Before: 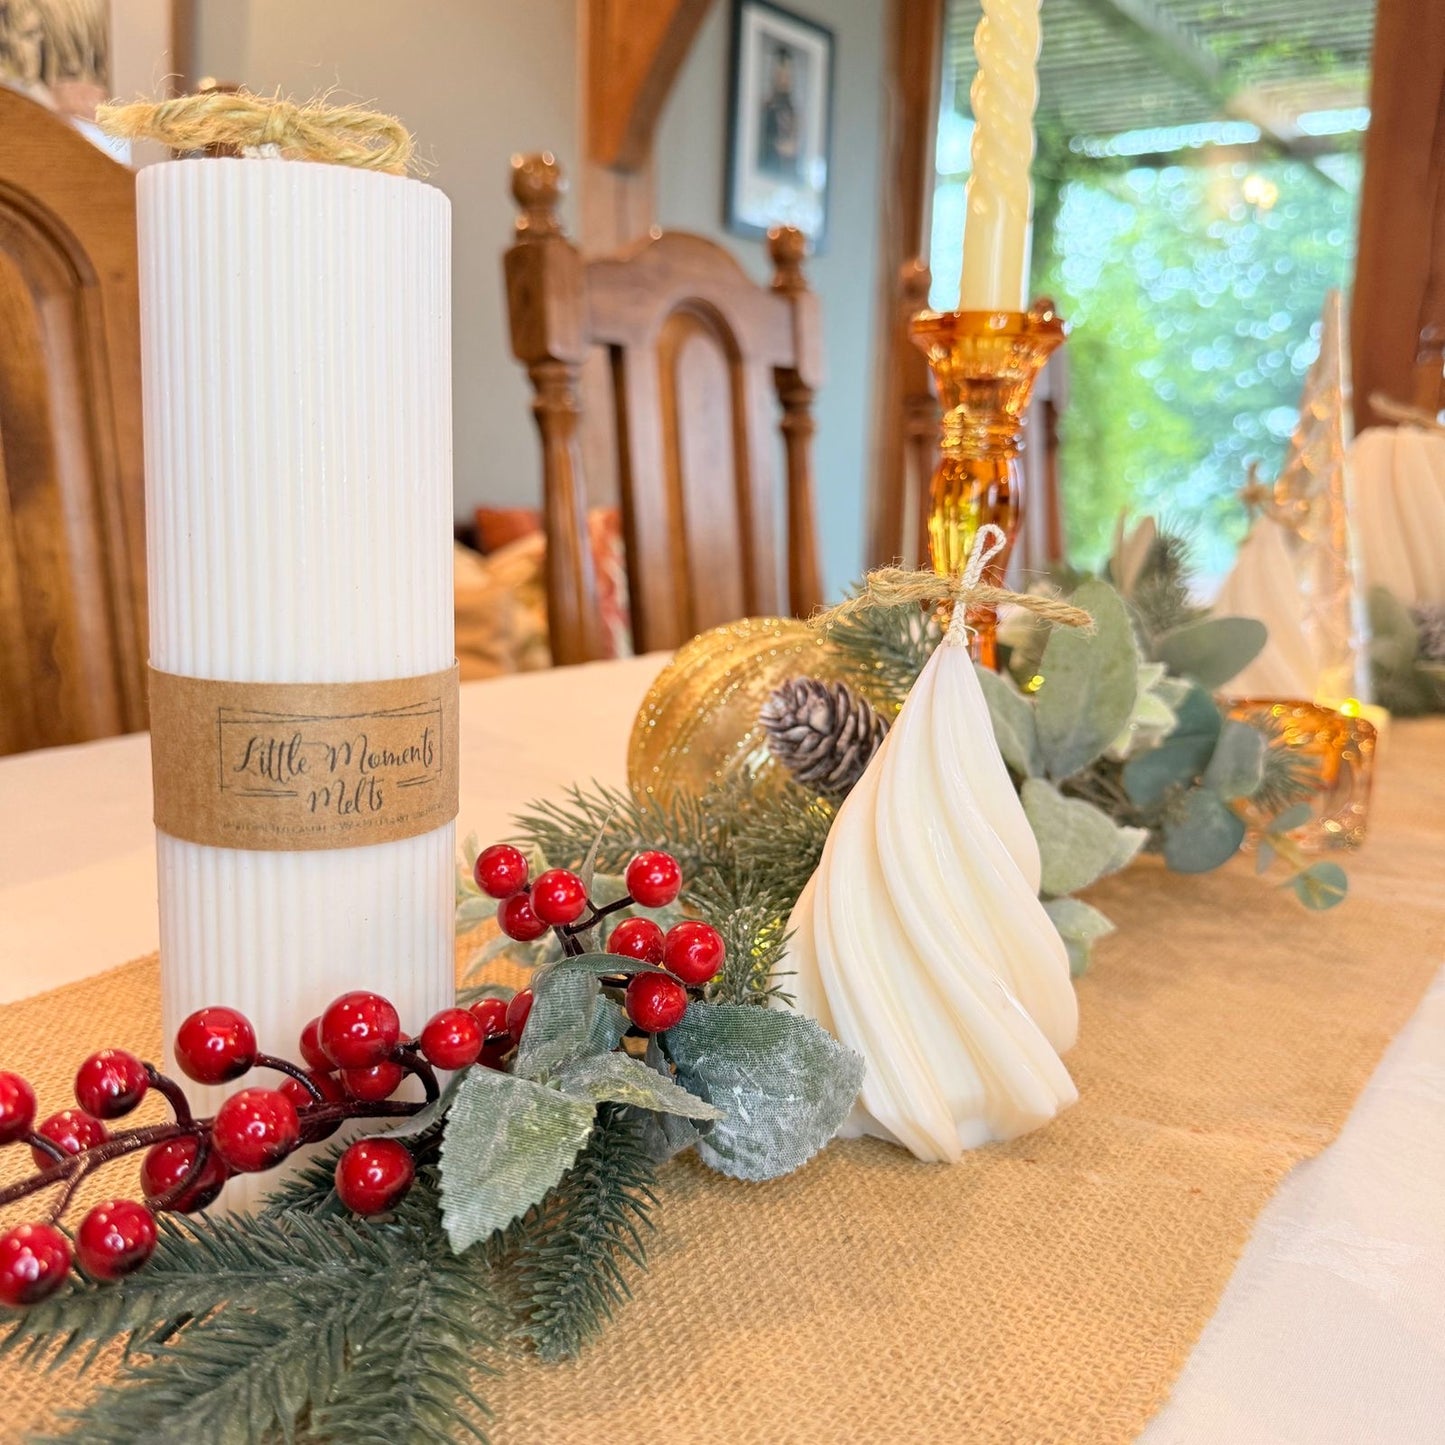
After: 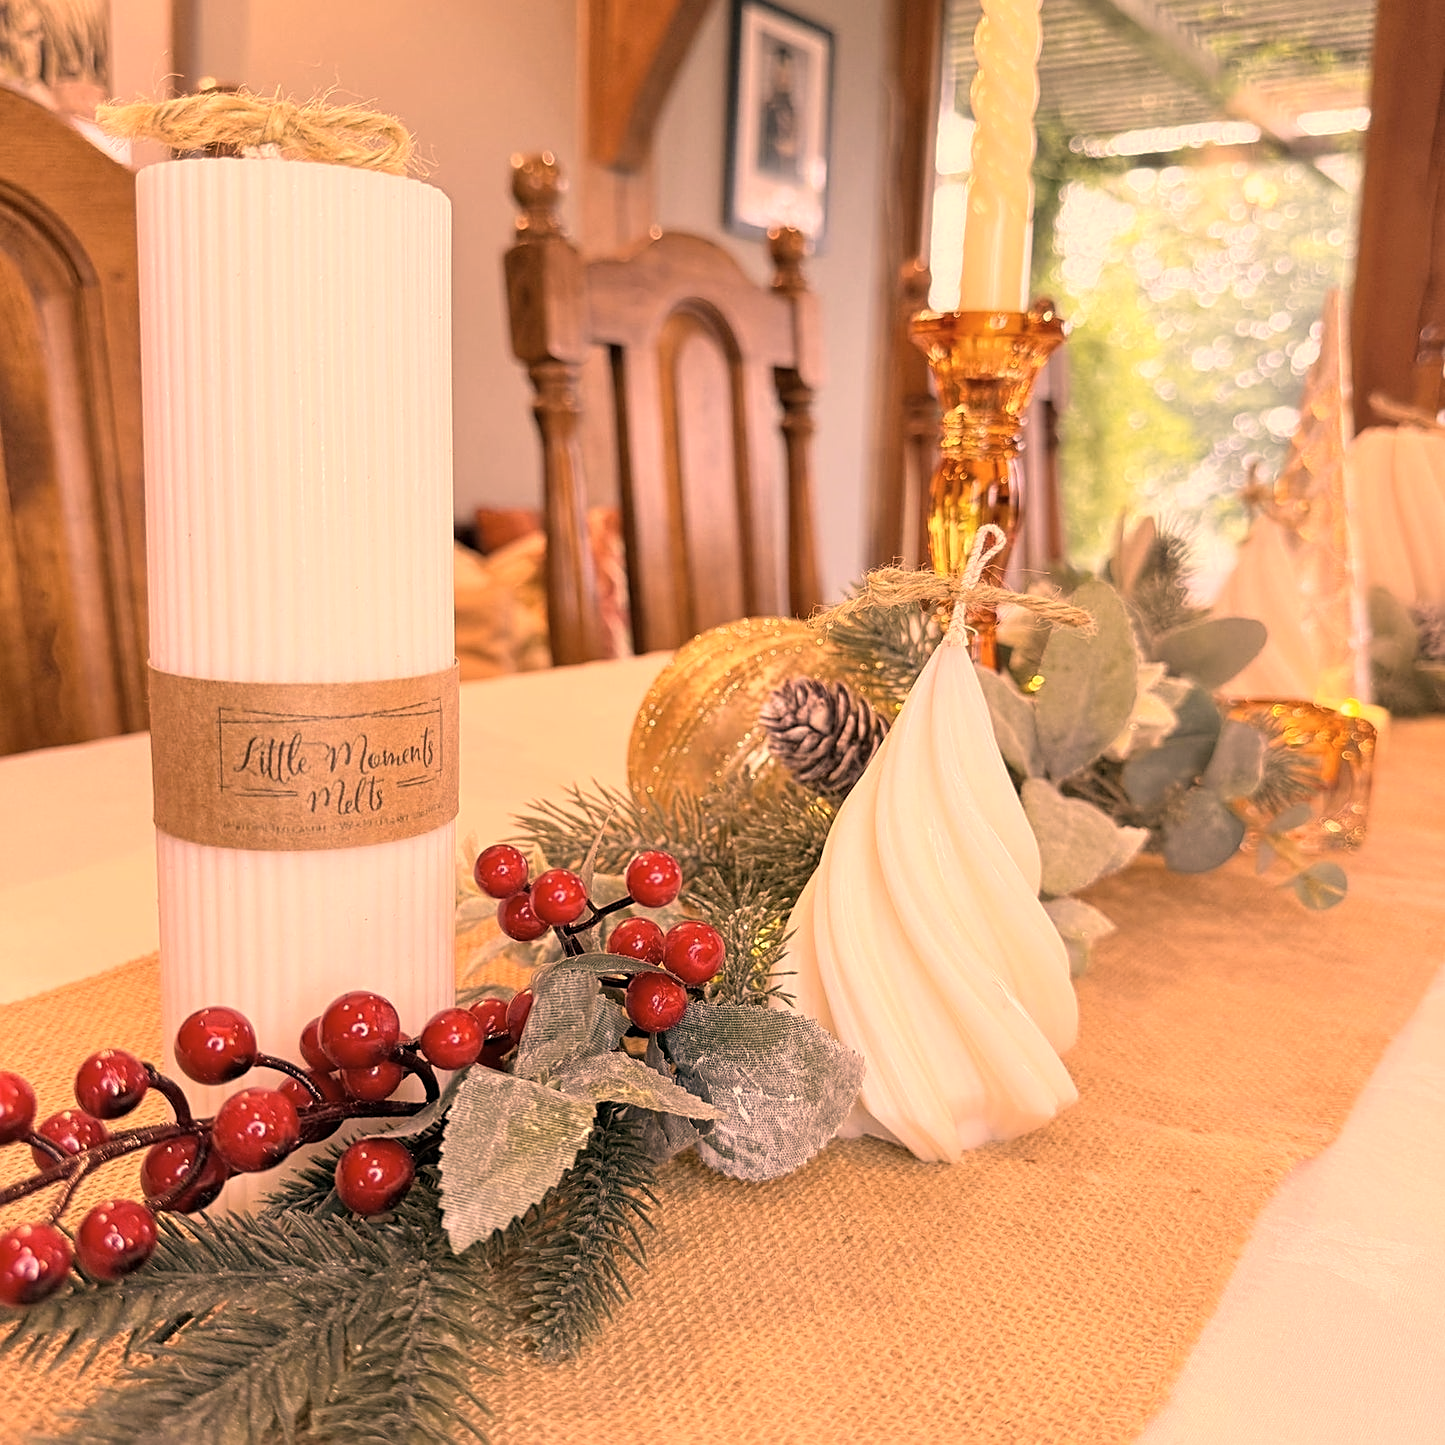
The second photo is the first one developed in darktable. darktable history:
exposure: exposure 0.165 EV, compensate exposure bias true, compensate highlight preservation false
sharpen: on, module defaults
color correction: highlights a* 39.68, highlights b* 39.53, saturation 0.69
